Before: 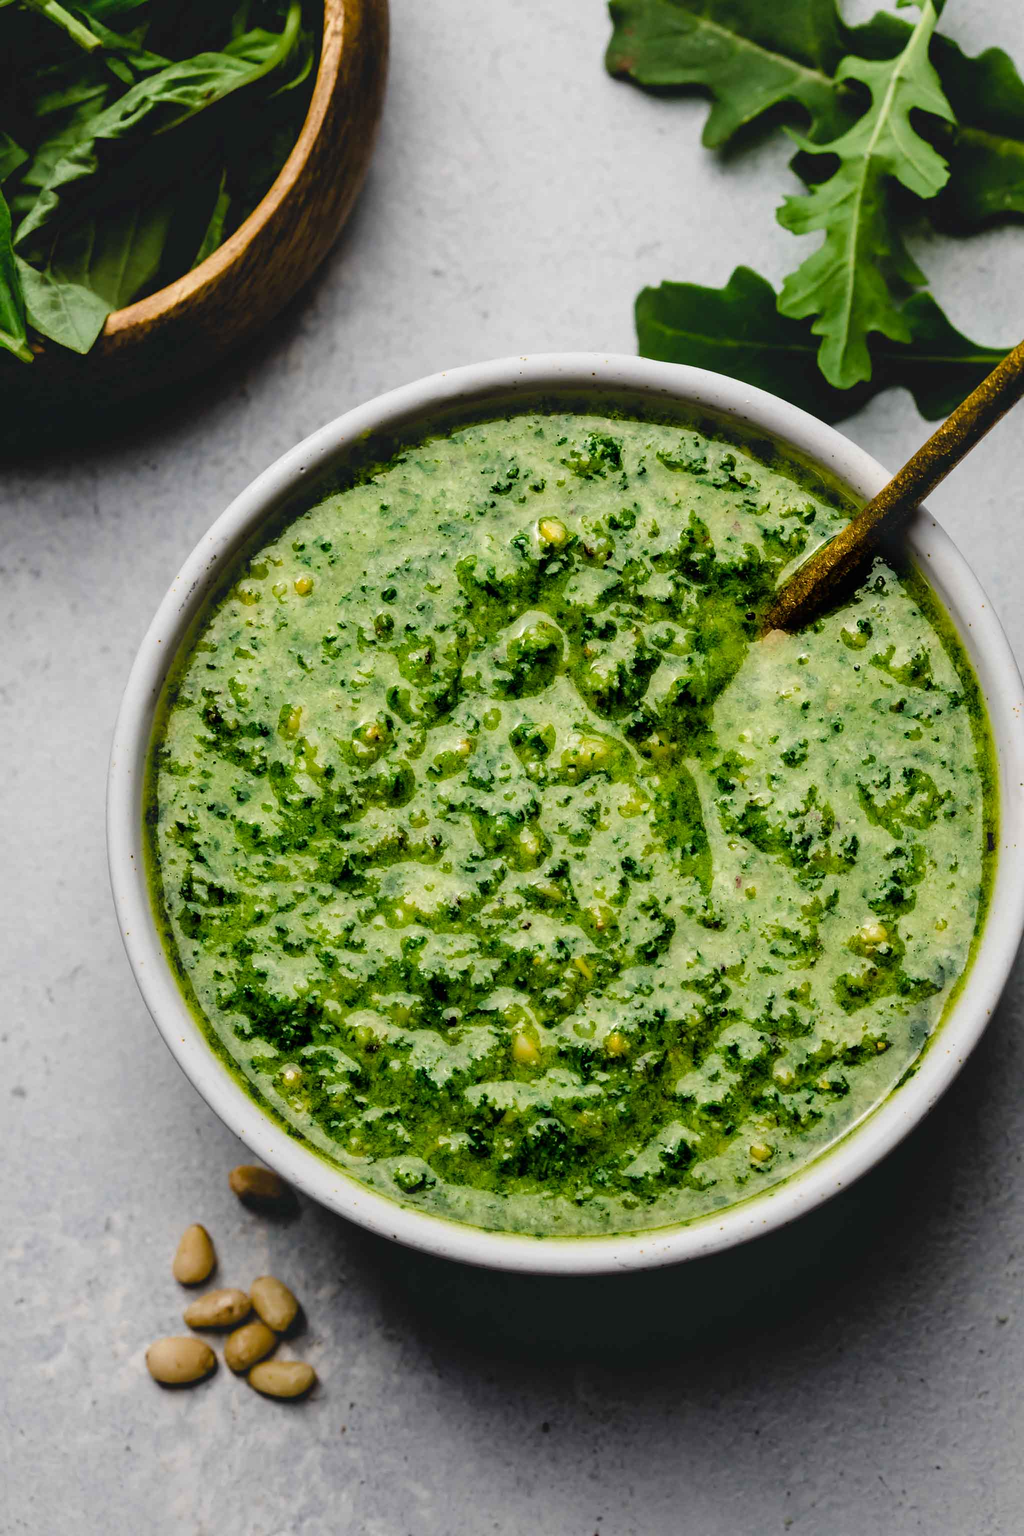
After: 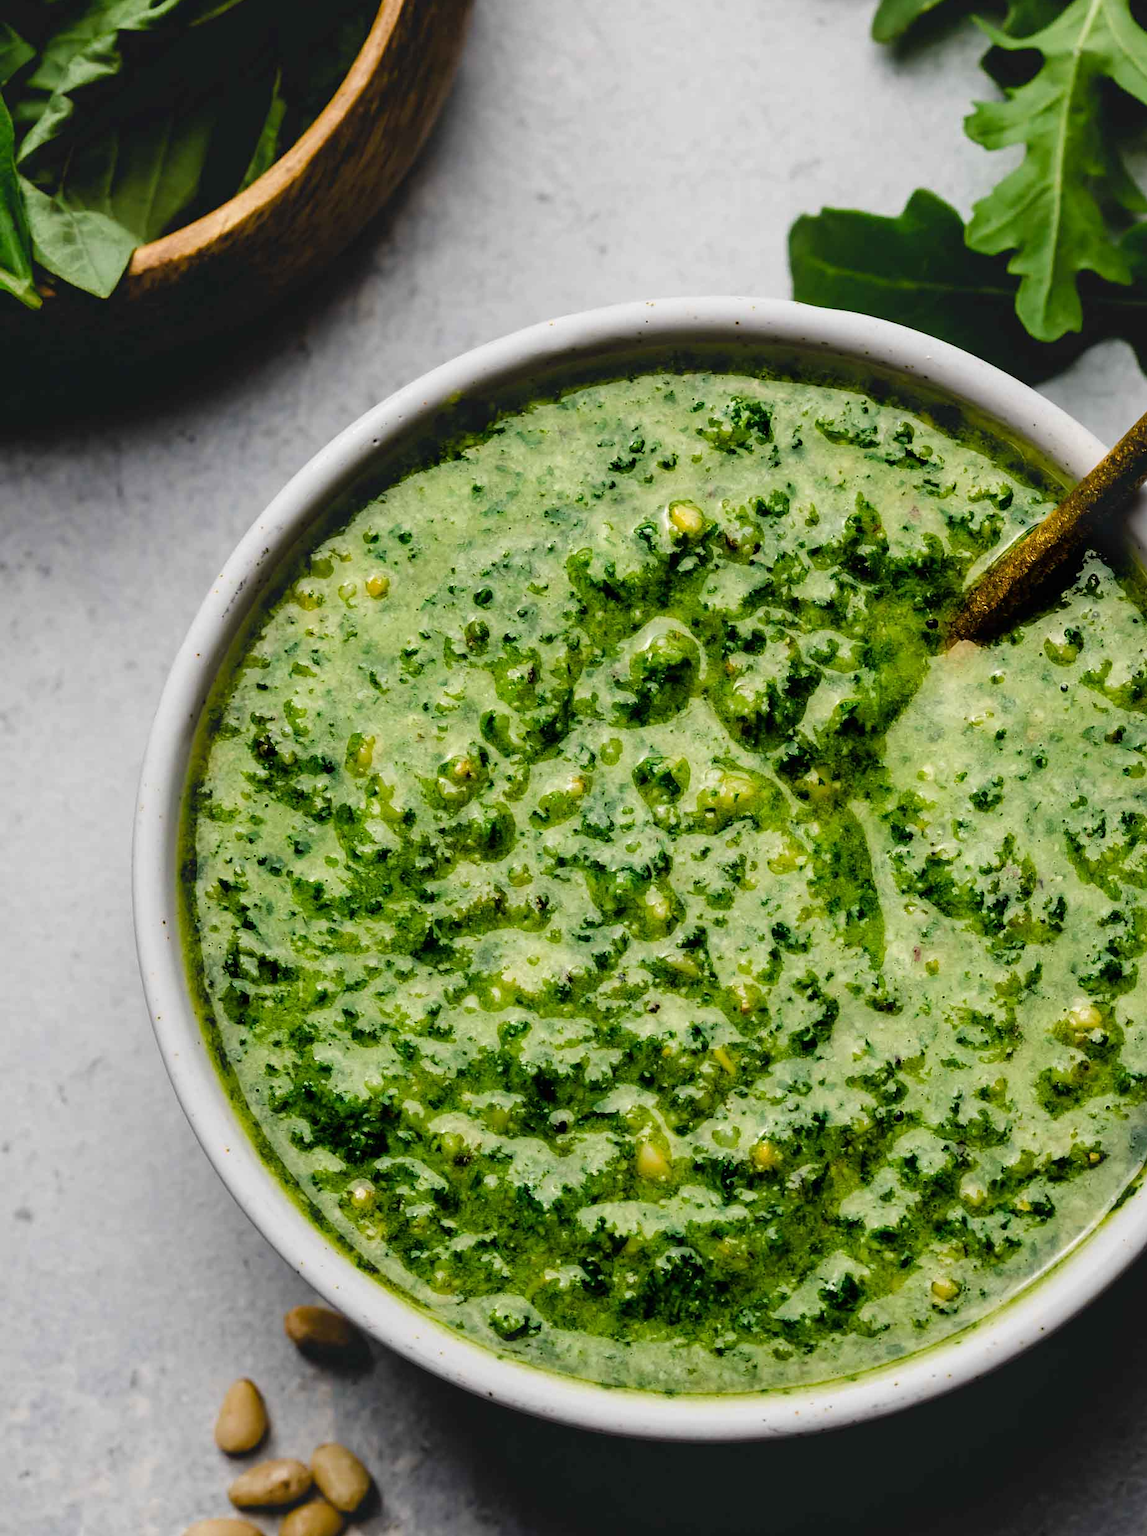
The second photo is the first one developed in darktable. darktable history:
crop: top 7.434%, right 9.697%, bottom 12.017%
